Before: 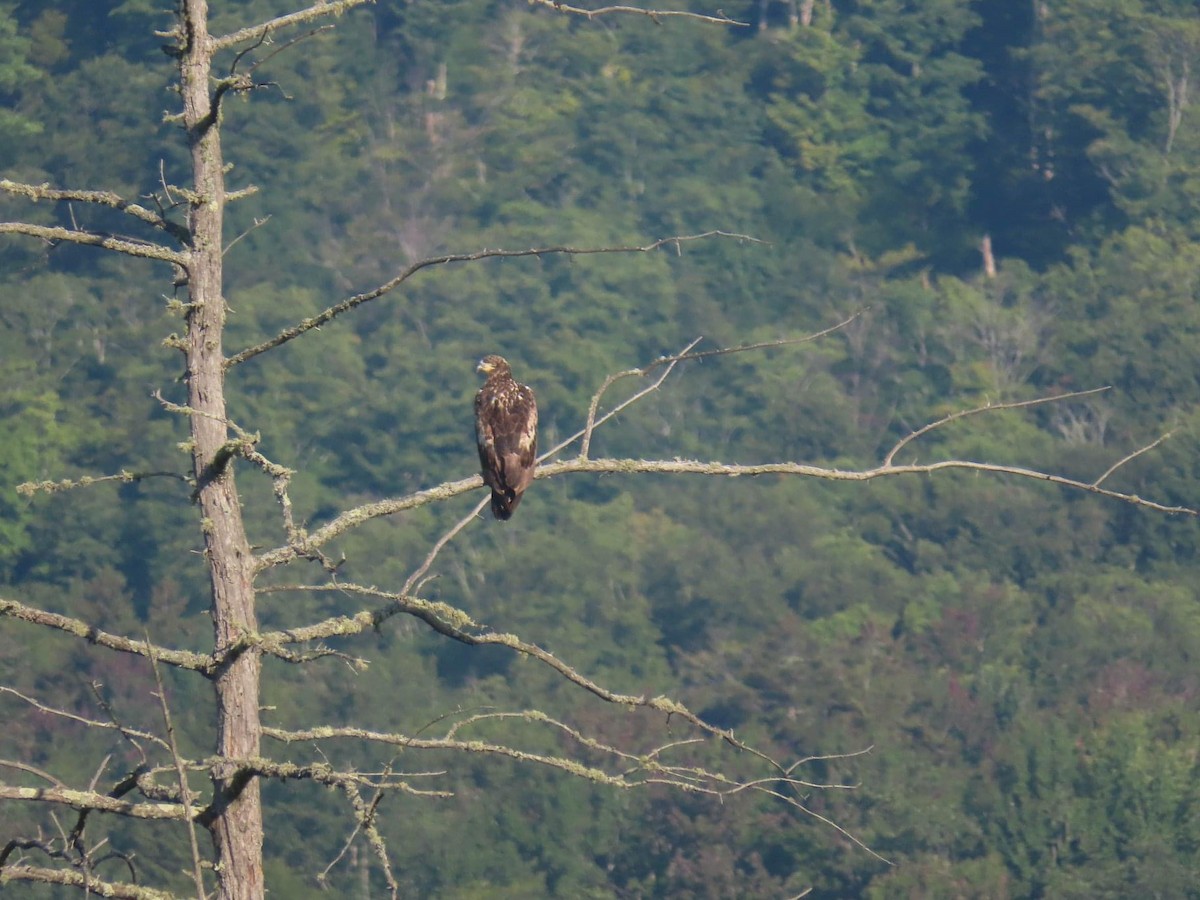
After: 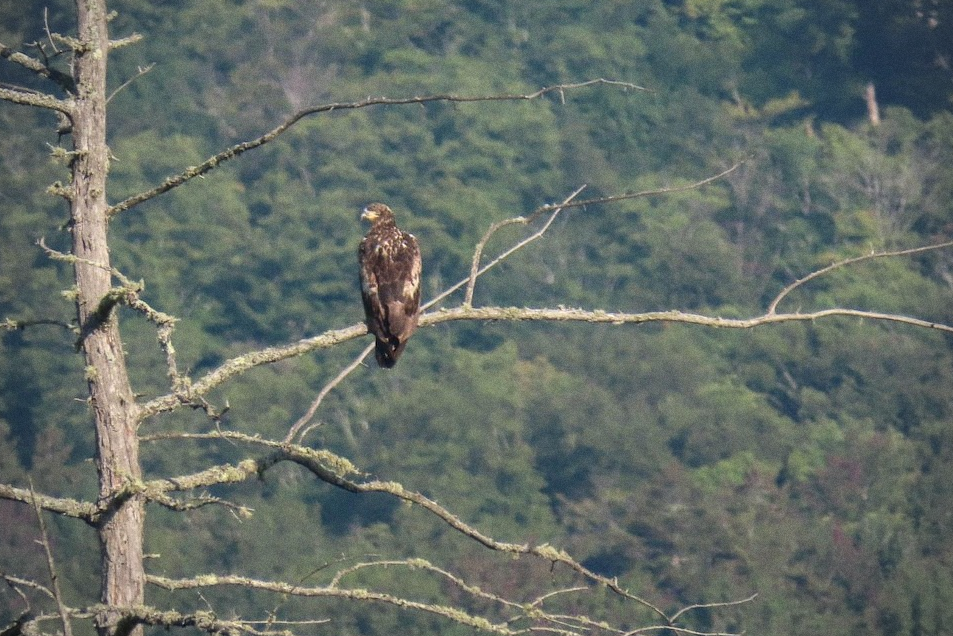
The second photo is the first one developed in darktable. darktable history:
local contrast: detail 130%
crop: left 9.712%, top 16.928%, right 10.845%, bottom 12.332%
vignetting: fall-off radius 60.92%
grain: on, module defaults
